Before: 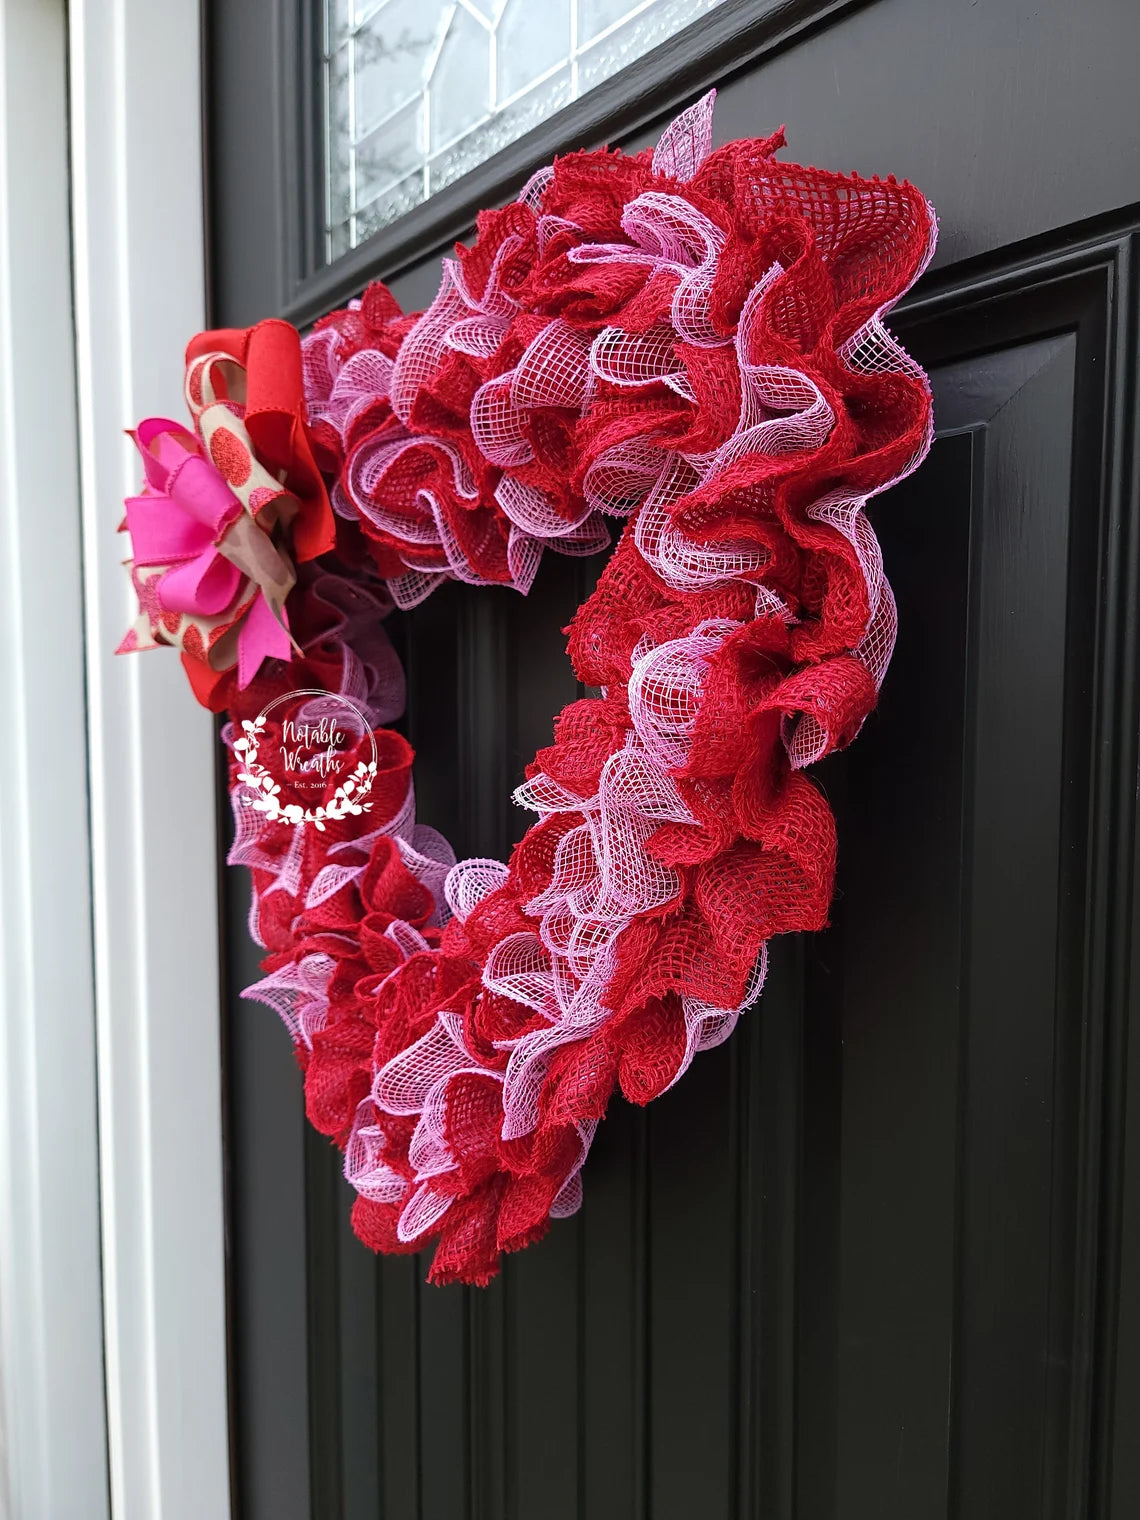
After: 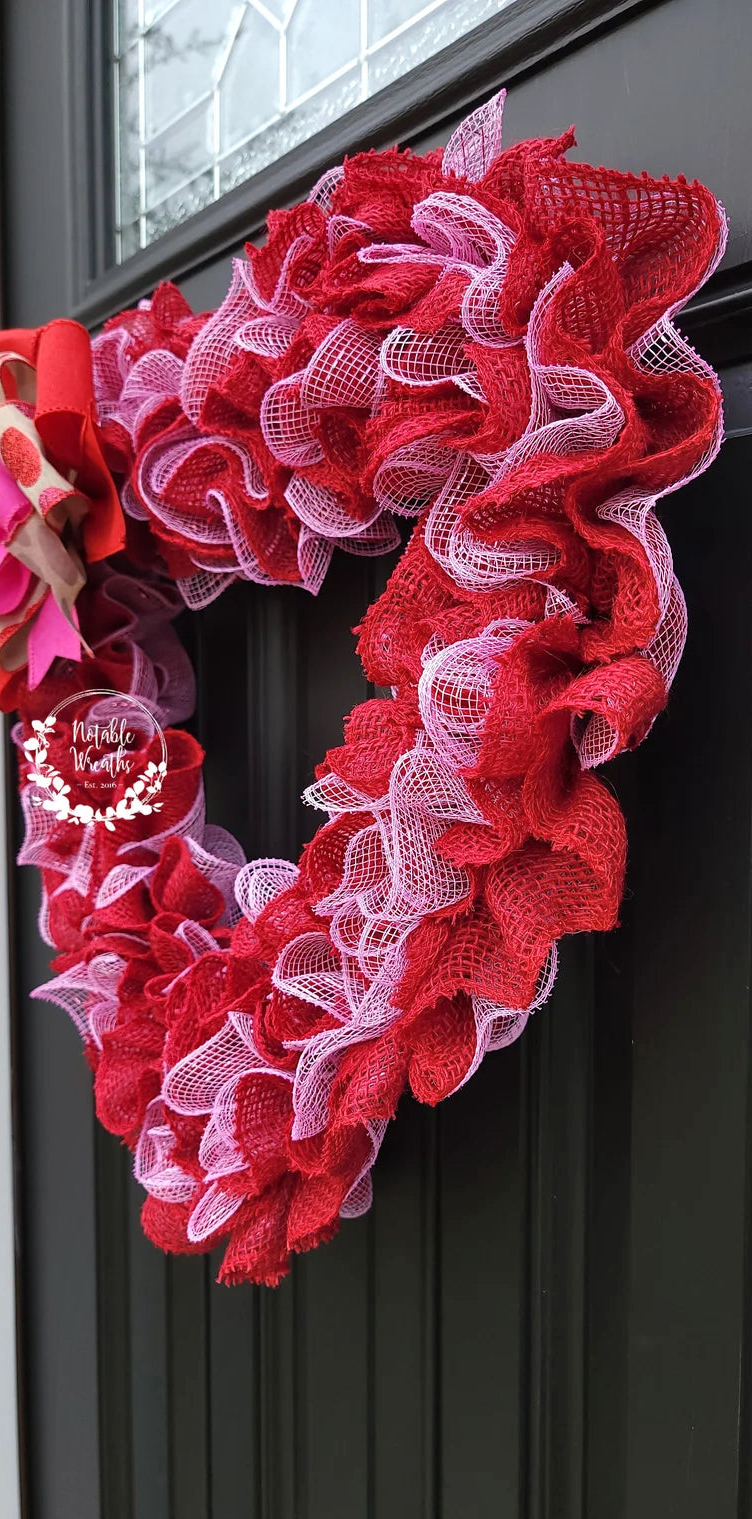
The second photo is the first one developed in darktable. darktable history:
crop and rotate: left 18.442%, right 15.508%
shadows and highlights: shadows 37.27, highlights -28.18, soften with gaussian
